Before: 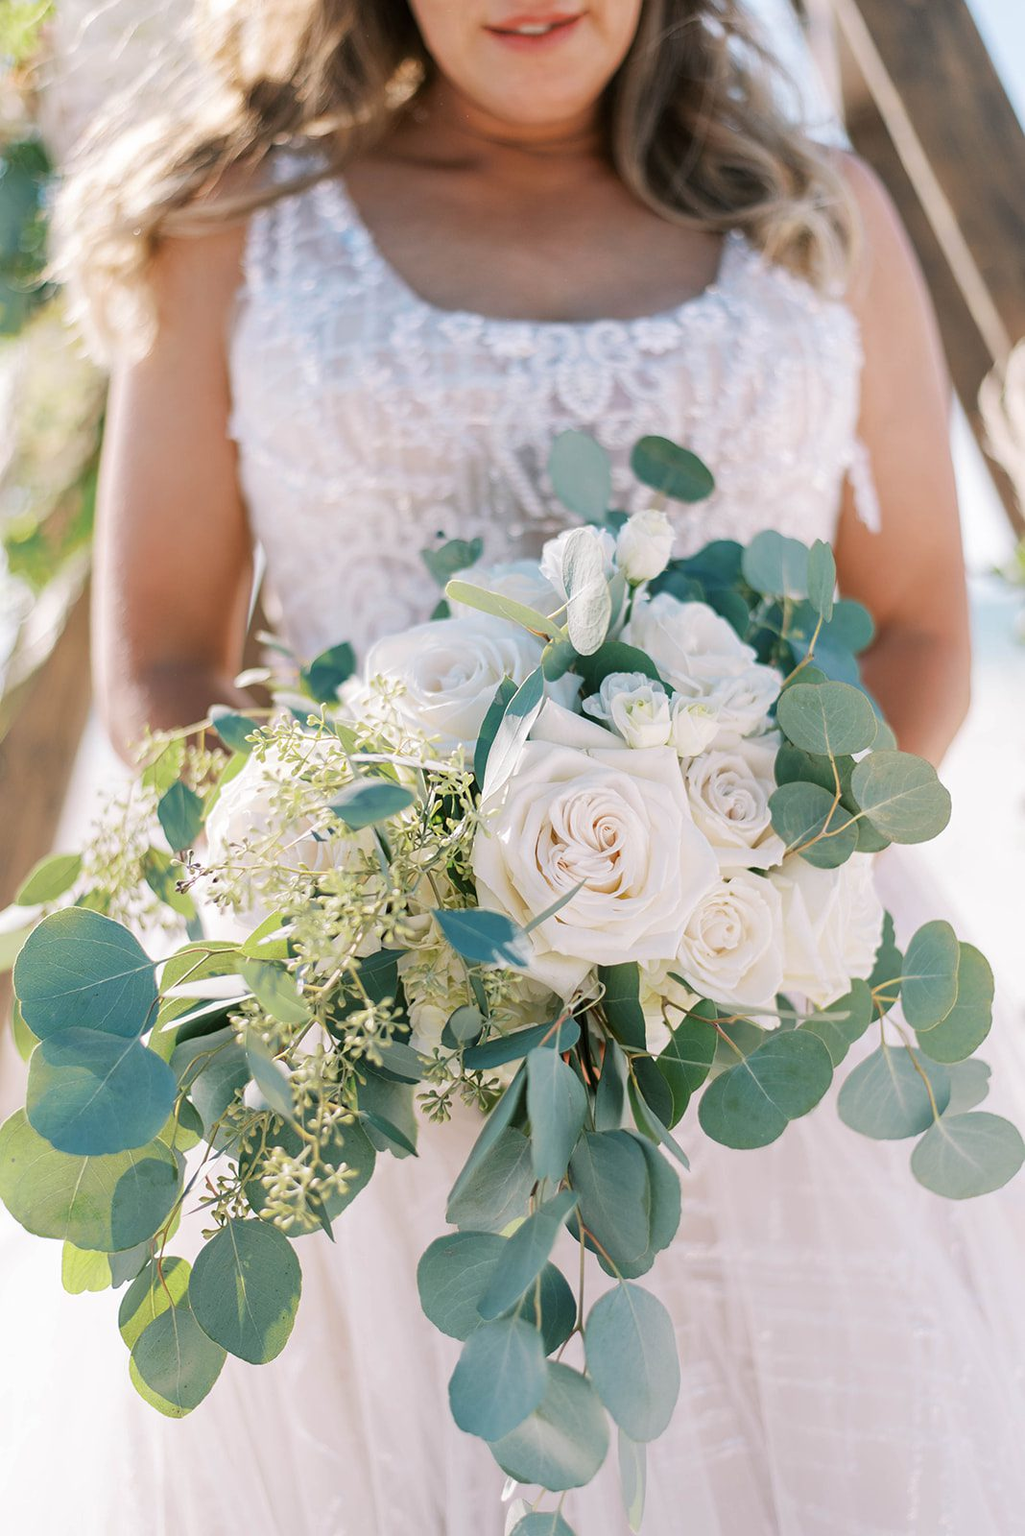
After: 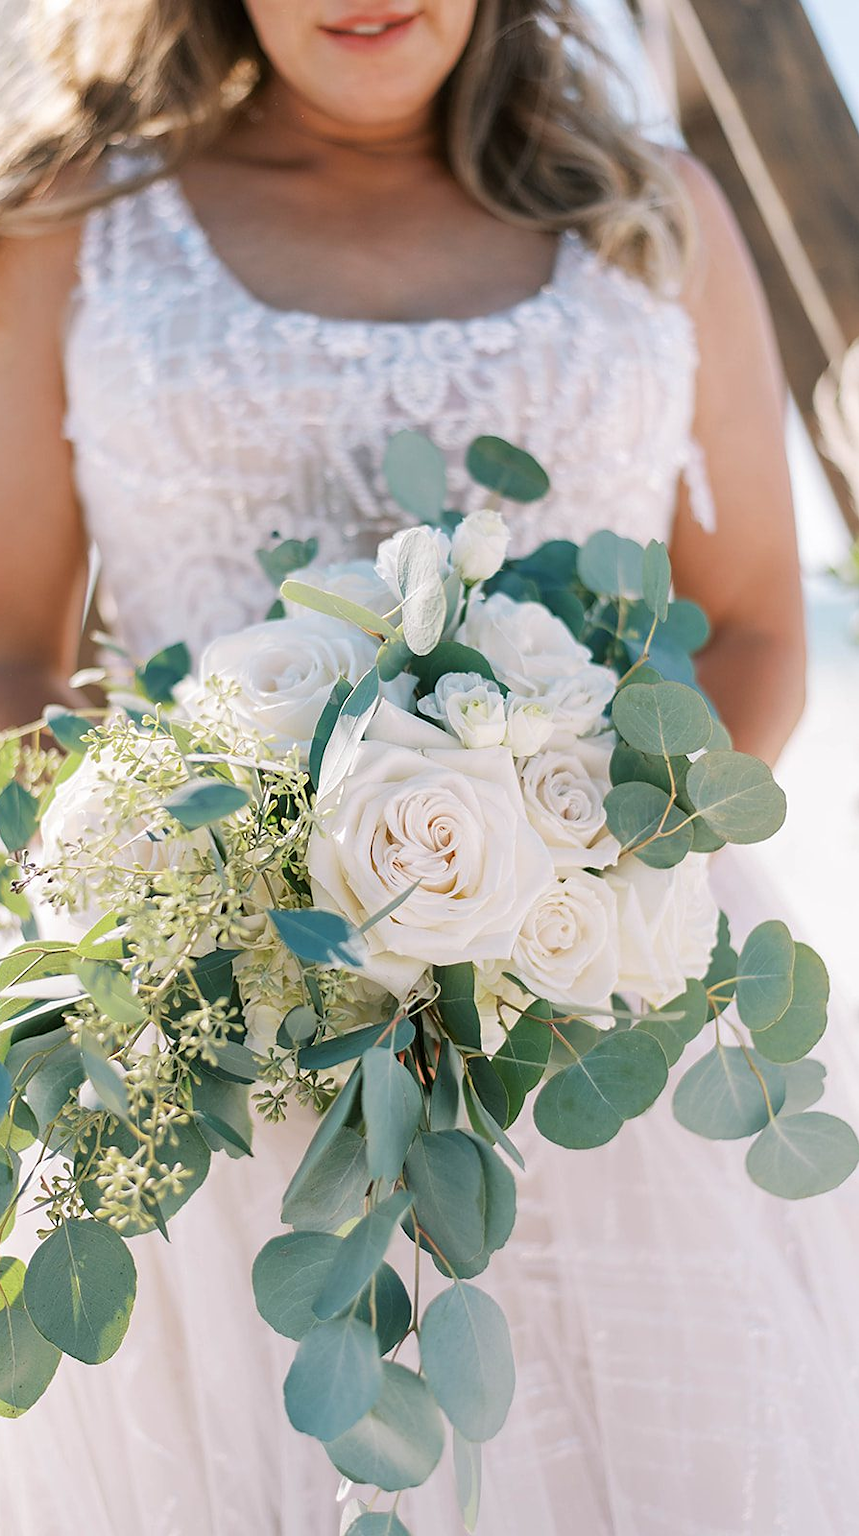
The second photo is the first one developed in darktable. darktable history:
crop: left 16.145%
sharpen: radius 1.559, amount 0.373, threshold 1.271
